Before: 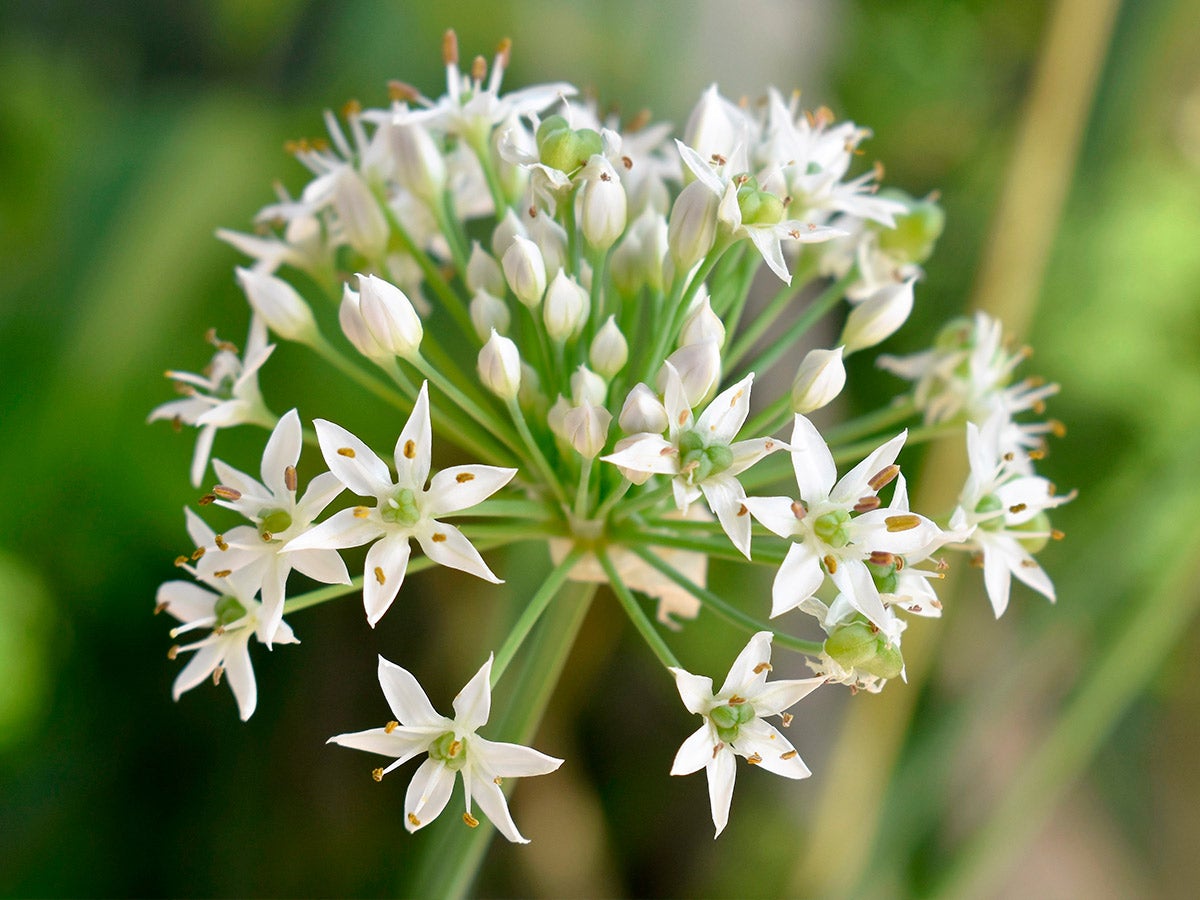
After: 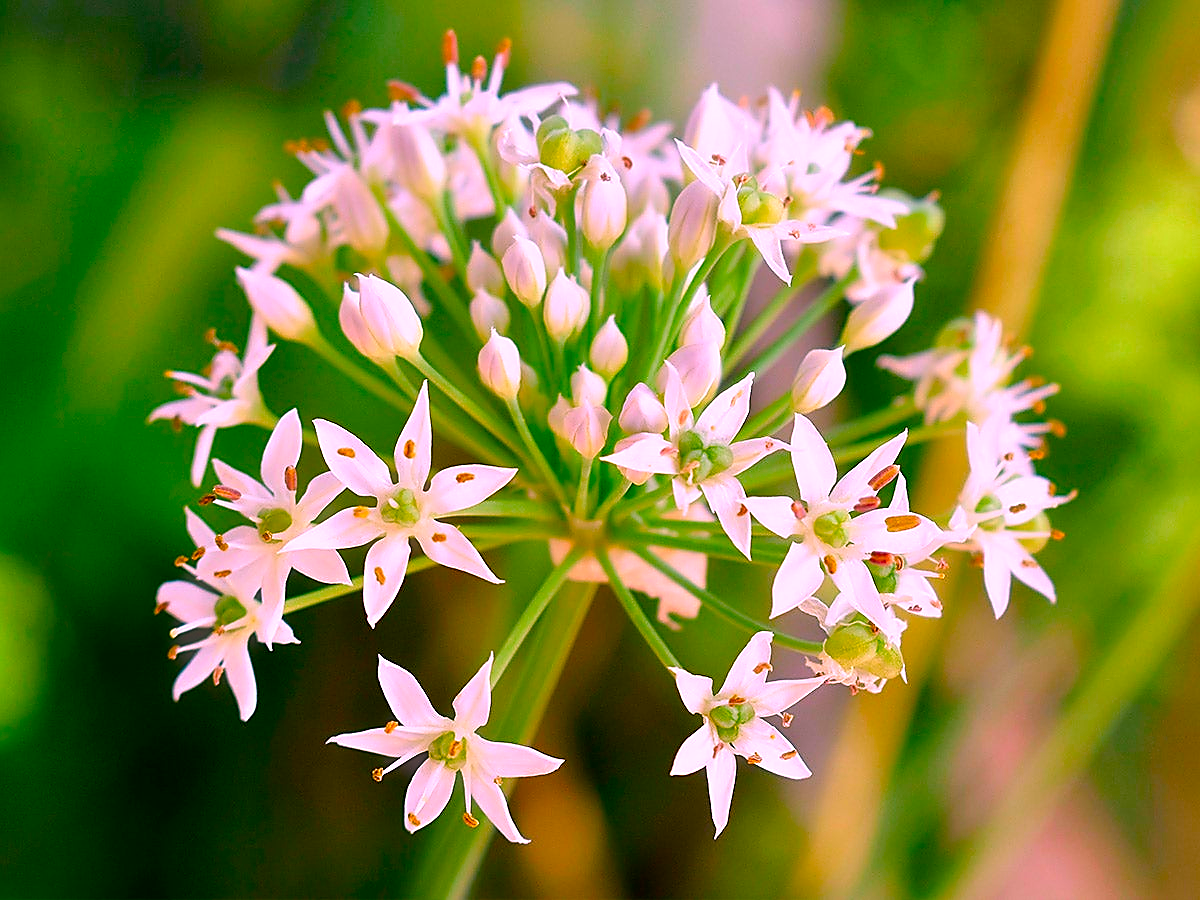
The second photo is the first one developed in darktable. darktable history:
color balance rgb: linear chroma grading › global chroma 8.12%, perceptual saturation grading › global saturation 9.07%, perceptual saturation grading › highlights -13.84%, perceptual saturation grading › mid-tones 14.88%, perceptual saturation grading › shadows 22.8%, perceptual brilliance grading › highlights 2.61%, global vibrance 12.07%
sharpen: radius 1.4, amount 1.25, threshold 0.7
haze removal: strength -0.1, adaptive false
color correction: highlights a* 19.5, highlights b* -11.53, saturation 1.69
